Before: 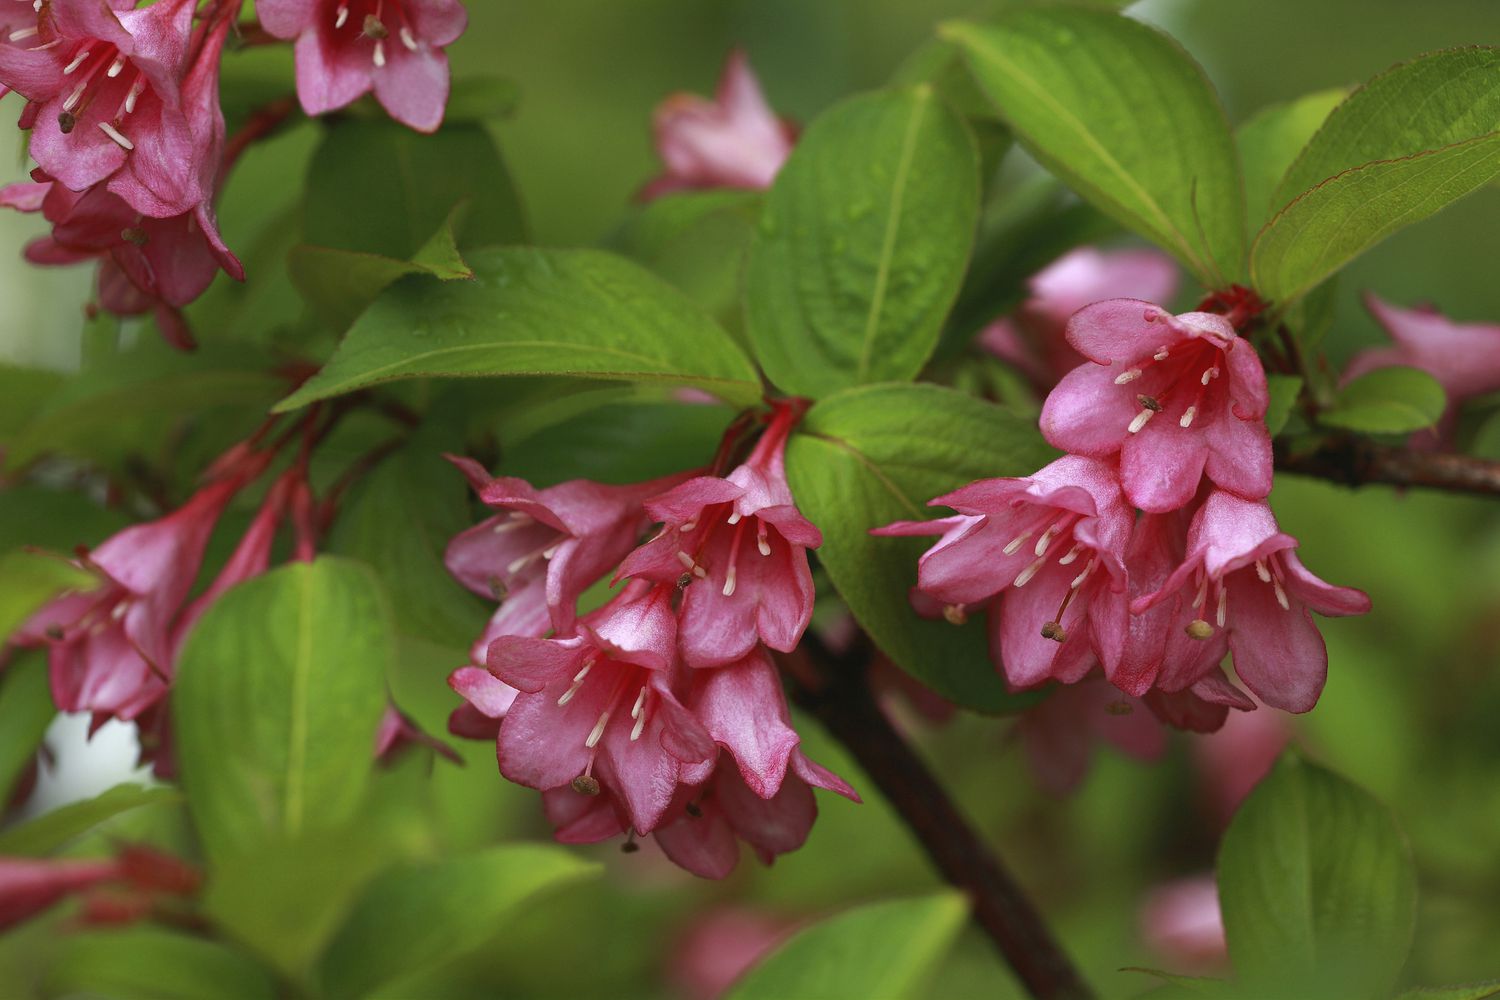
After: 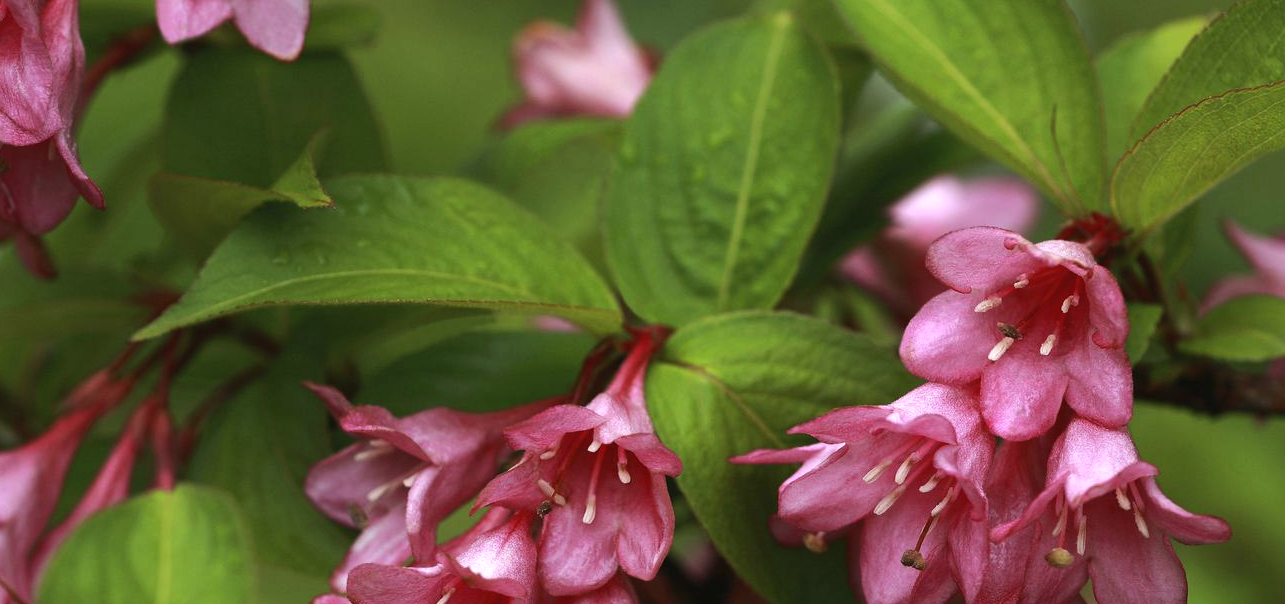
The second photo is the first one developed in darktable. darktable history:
tone equalizer: -8 EV -0.417 EV, -7 EV -0.389 EV, -6 EV -0.333 EV, -5 EV -0.222 EV, -3 EV 0.222 EV, -2 EV 0.333 EV, -1 EV 0.389 EV, +0 EV 0.417 EV, edges refinement/feathering 500, mask exposure compensation -1.57 EV, preserve details no
crop and rotate: left 9.345%, top 7.22%, right 4.982%, bottom 32.331%
